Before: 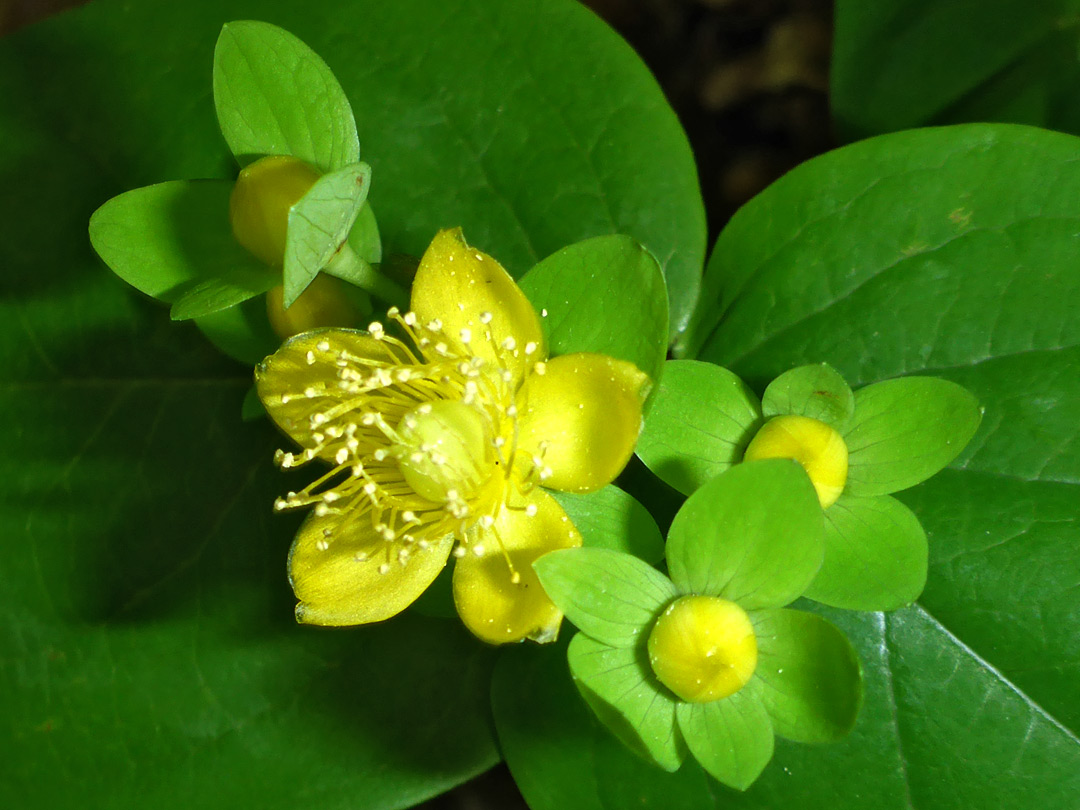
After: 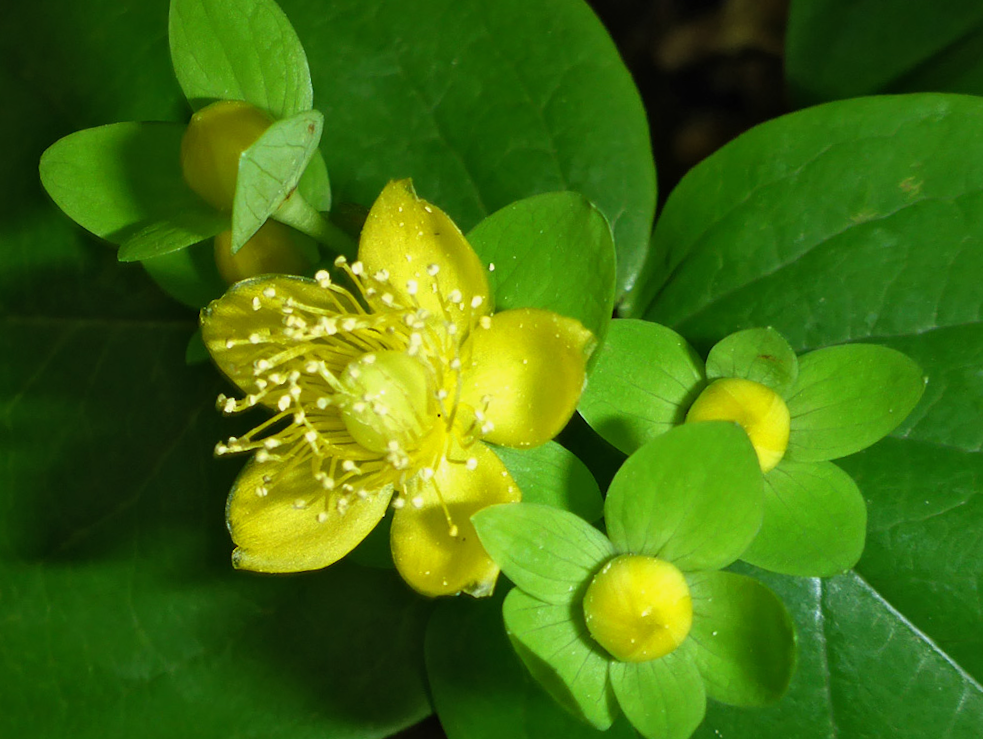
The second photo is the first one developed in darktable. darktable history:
crop and rotate: angle -2.03°, left 3.118%, top 3.727%, right 1.54%, bottom 0.755%
exposure: exposure -0.154 EV, compensate exposure bias true, compensate highlight preservation false
